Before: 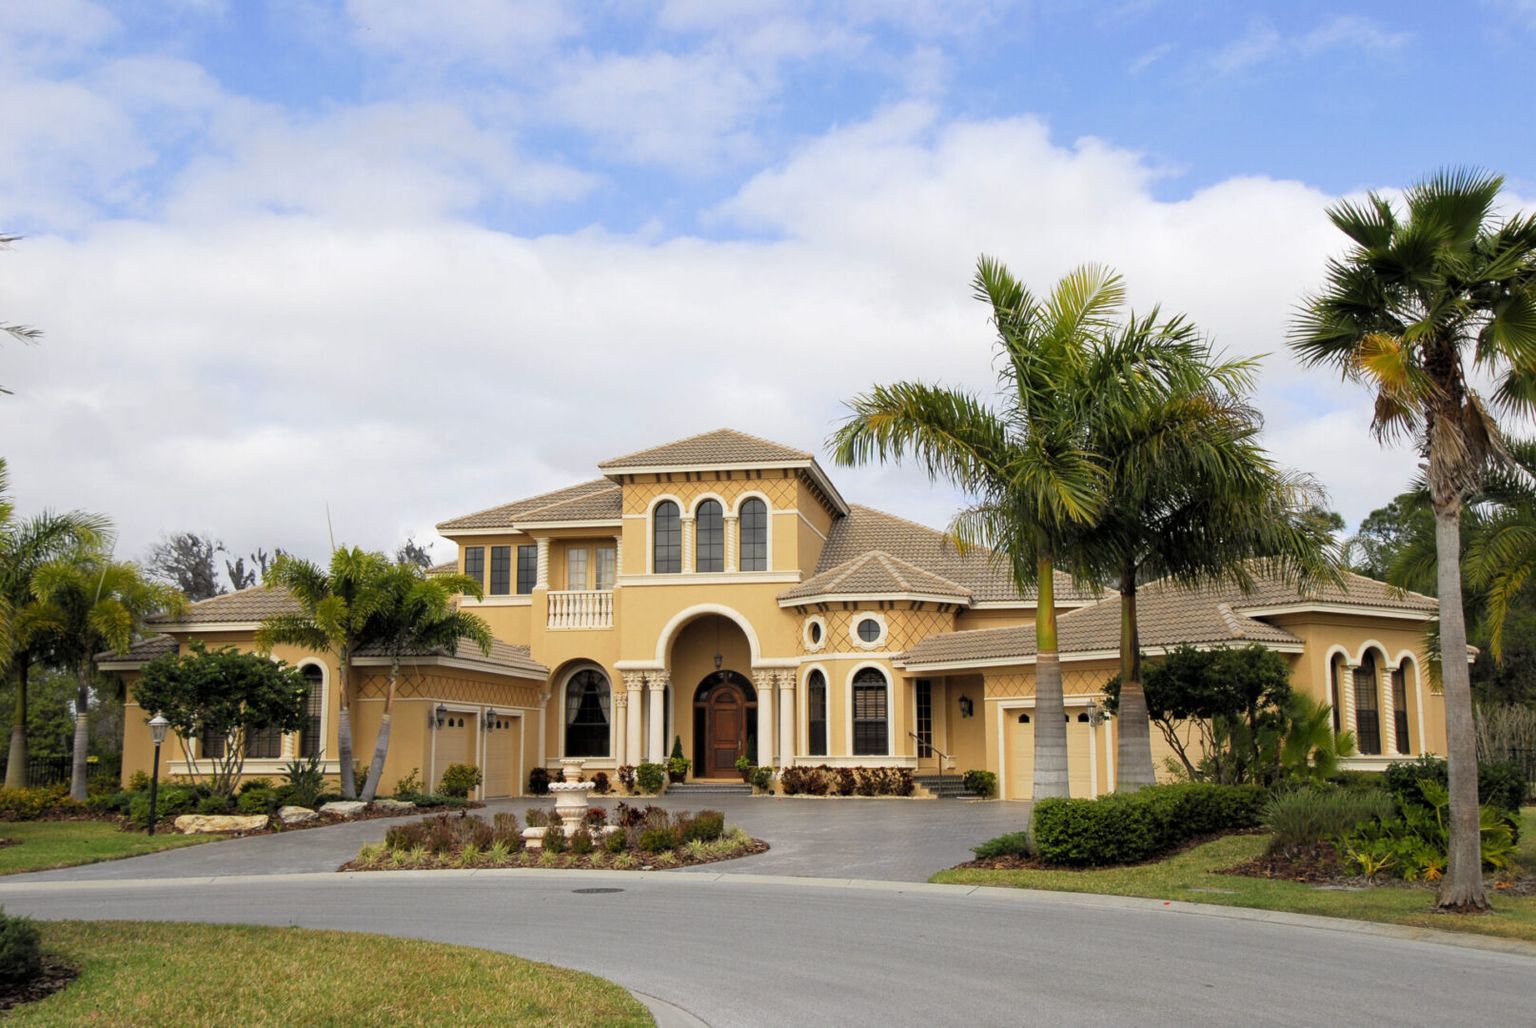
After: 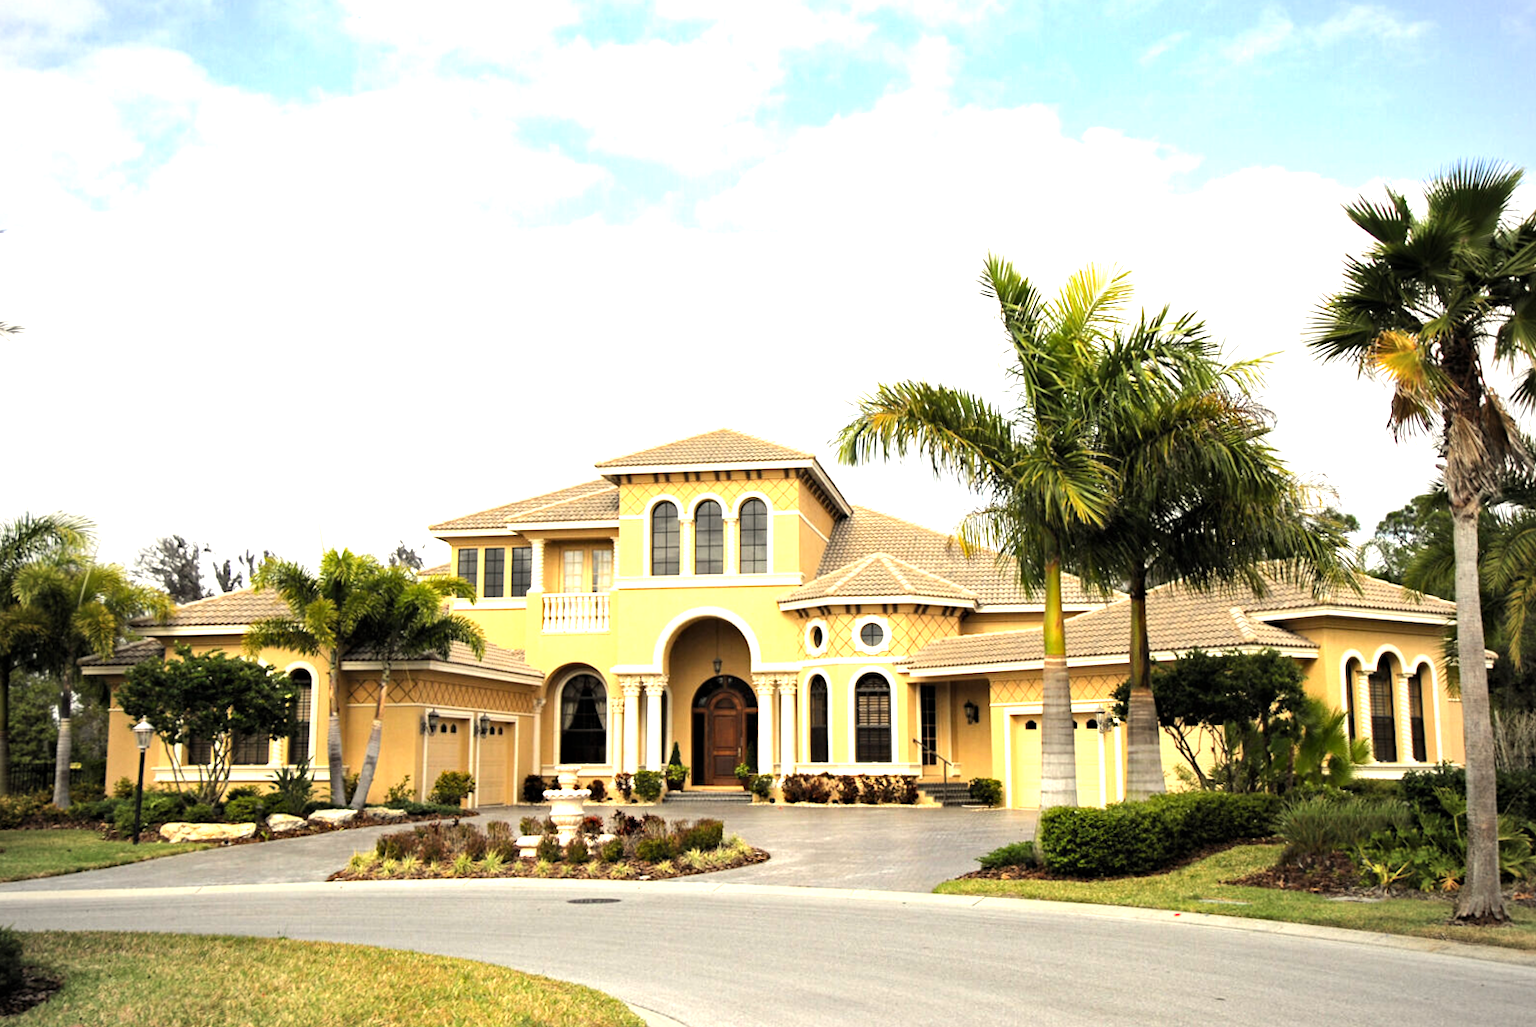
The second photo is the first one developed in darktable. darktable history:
haze removal: compatibility mode true, adaptive false
crop and rotate: angle -0.5°
tone equalizer: -8 EV -0.75 EV, -7 EV -0.7 EV, -6 EV -0.6 EV, -5 EV -0.4 EV, -3 EV 0.4 EV, -2 EV 0.6 EV, -1 EV 0.7 EV, +0 EV 0.75 EV, edges refinement/feathering 500, mask exposure compensation -1.57 EV, preserve details no
vignetting: fall-off radius 60.92%
exposure: black level correction 0, exposure 0.7 EV, compensate exposure bias true, compensate highlight preservation false
white balance: red 1.029, blue 0.92
rotate and perspective: rotation -0.45°, automatic cropping original format, crop left 0.008, crop right 0.992, crop top 0.012, crop bottom 0.988
